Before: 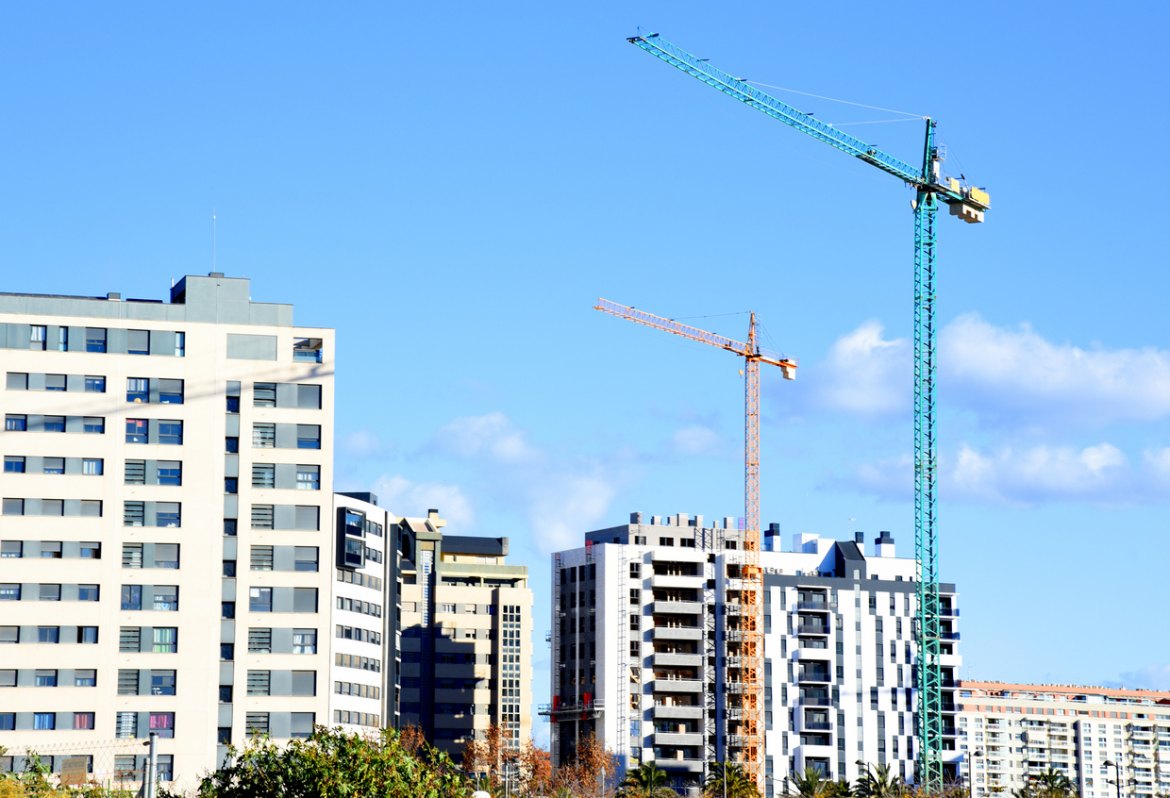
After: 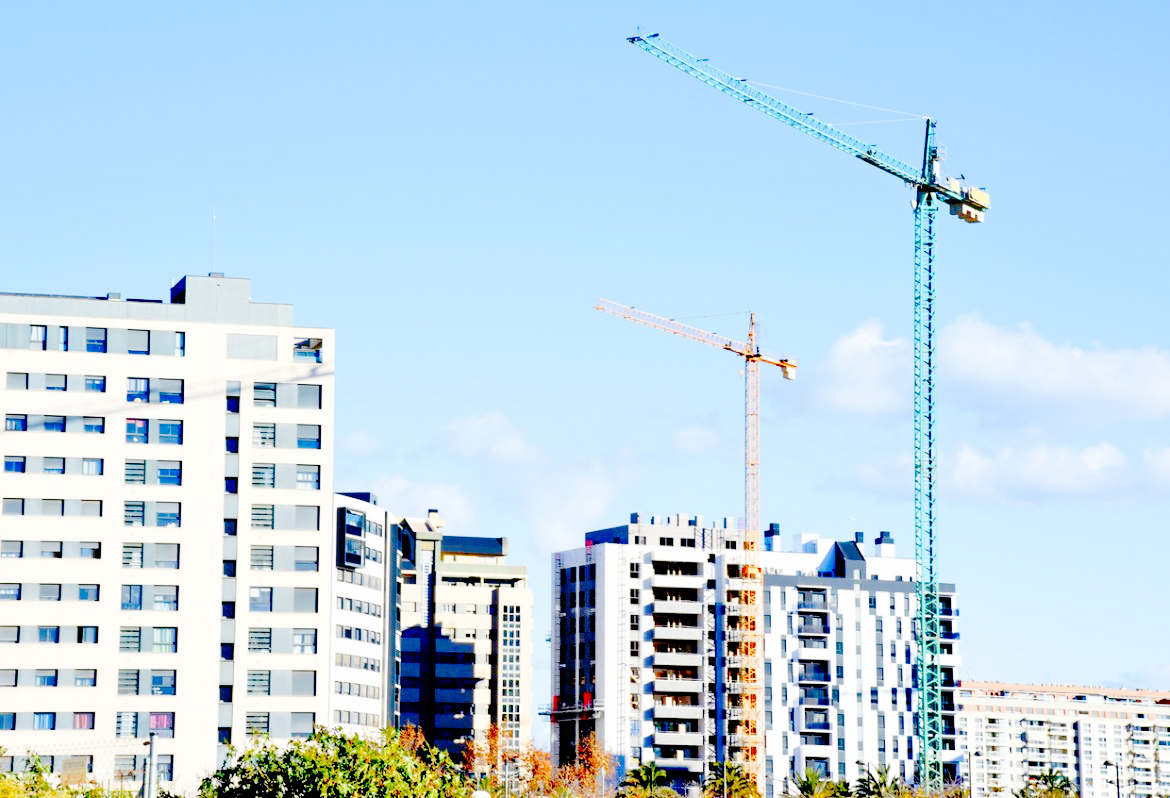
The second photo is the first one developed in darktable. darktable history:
base curve: curves: ch0 [(0, 0) (0.036, 0.01) (0.123, 0.254) (0.258, 0.504) (0.507, 0.748) (1, 1)], preserve colors none
tone equalizer: -7 EV 0.144 EV, -6 EV 0.639 EV, -5 EV 1.13 EV, -4 EV 1.35 EV, -3 EV 1.17 EV, -2 EV 0.6 EV, -1 EV 0.158 EV
